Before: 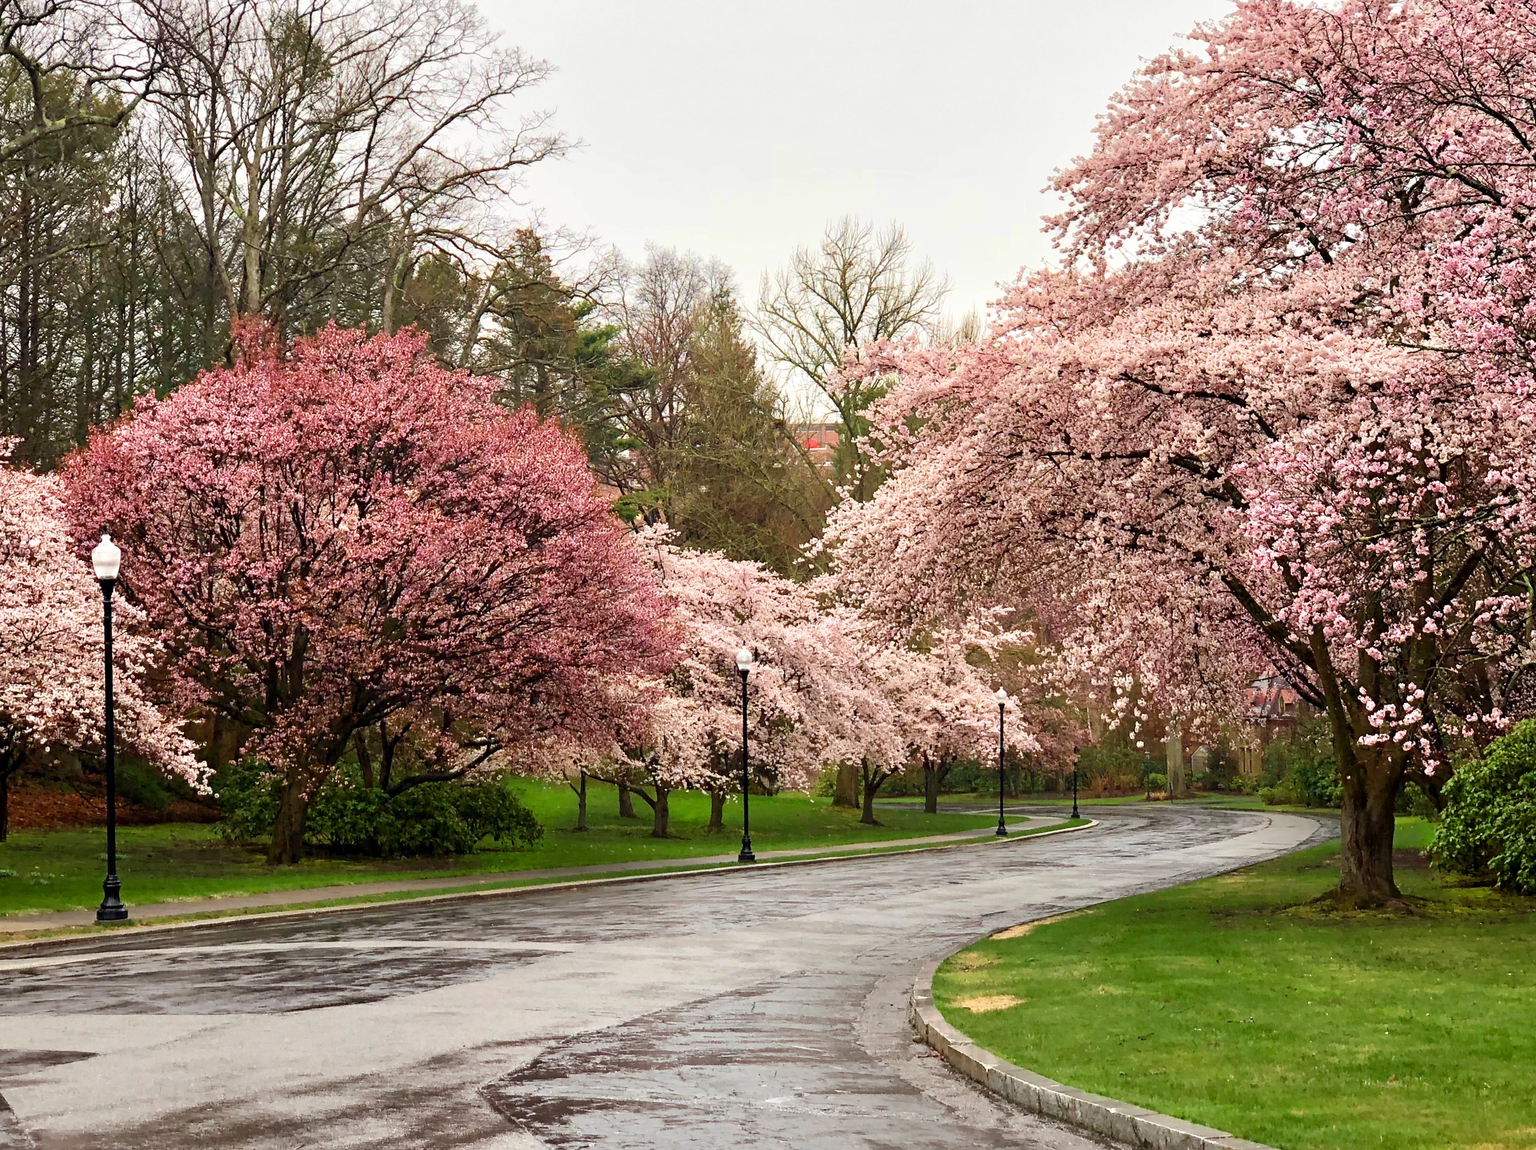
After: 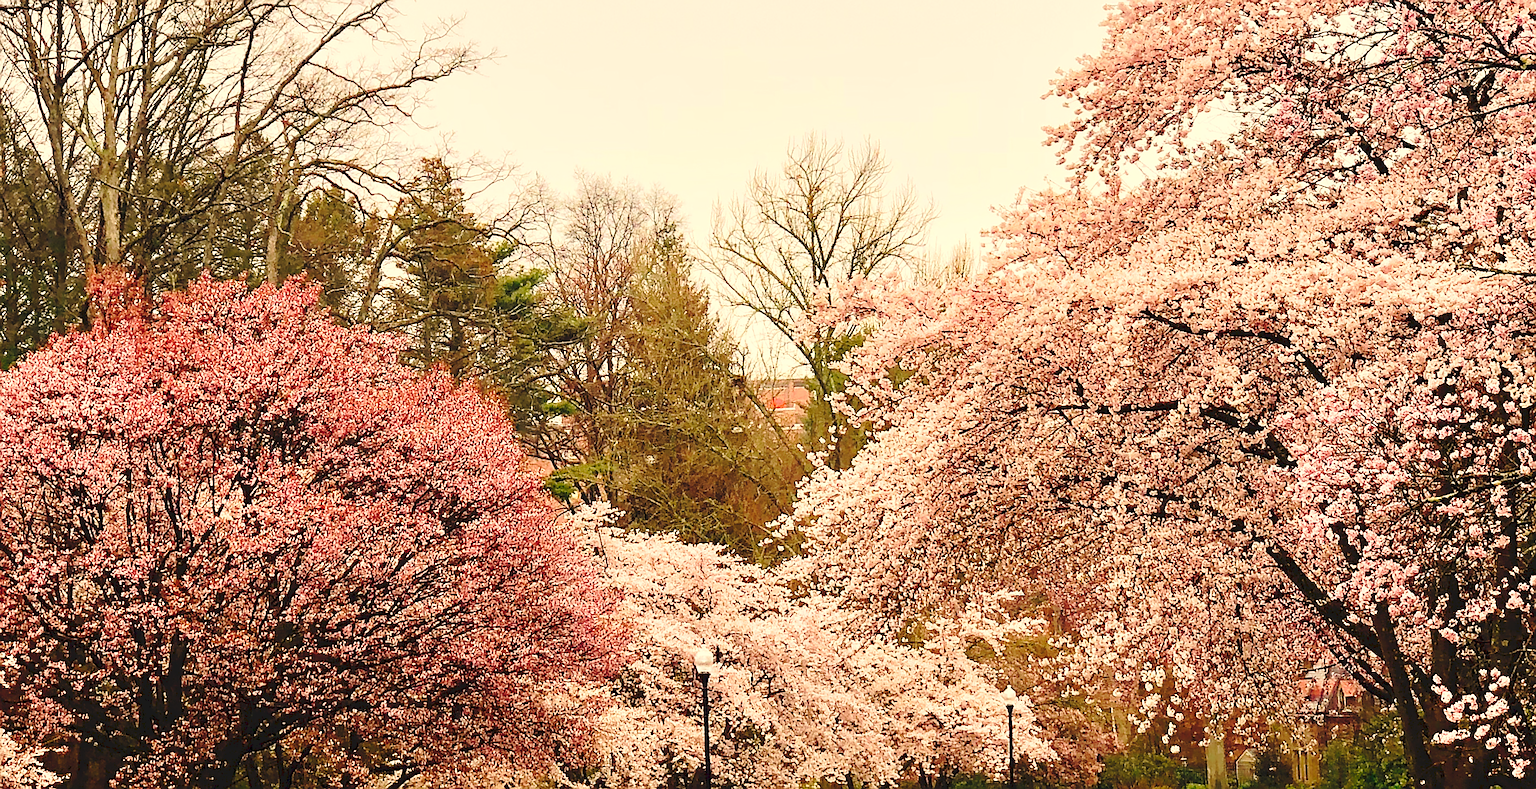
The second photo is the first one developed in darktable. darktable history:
sharpen: radius 1.4, amount 1.25, threshold 0.7
white balance: red 1.138, green 0.996, blue 0.812
crop and rotate: left 9.345%, top 7.22%, right 4.982%, bottom 32.331%
tone curve: curves: ch0 [(0, 0) (0.003, 0.085) (0.011, 0.086) (0.025, 0.086) (0.044, 0.088) (0.069, 0.093) (0.1, 0.102) (0.136, 0.12) (0.177, 0.157) (0.224, 0.203) (0.277, 0.277) (0.335, 0.36) (0.399, 0.463) (0.468, 0.559) (0.543, 0.626) (0.623, 0.703) (0.709, 0.789) (0.801, 0.869) (0.898, 0.927) (1, 1)], preserve colors none
rotate and perspective: rotation -1.42°, crop left 0.016, crop right 0.984, crop top 0.035, crop bottom 0.965
